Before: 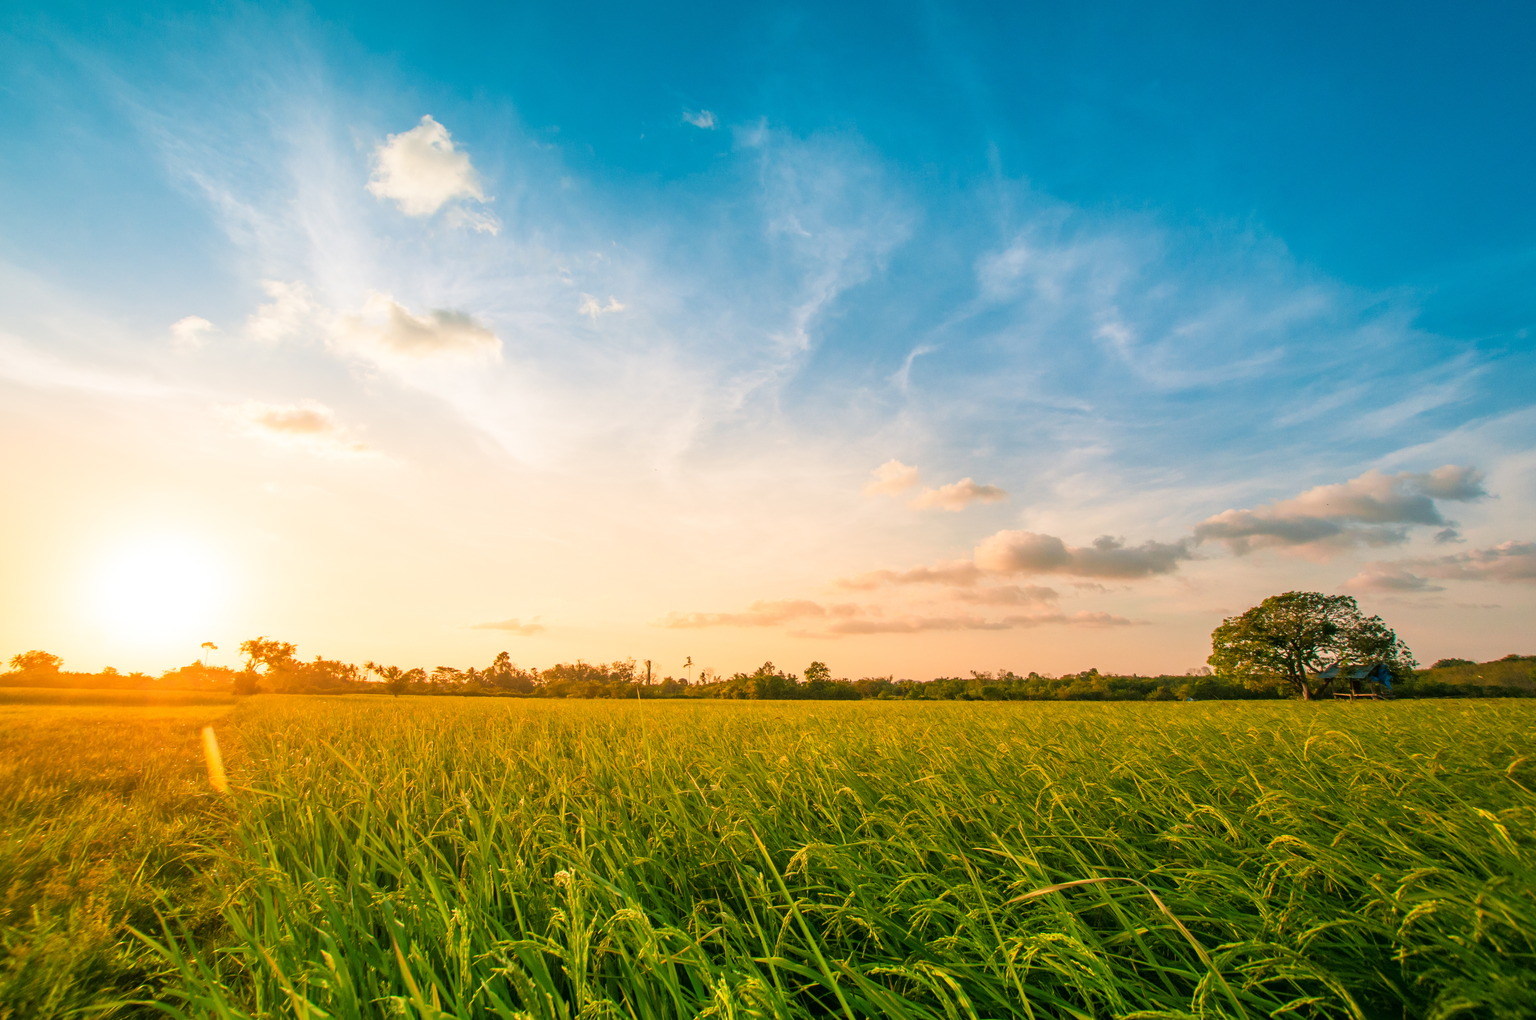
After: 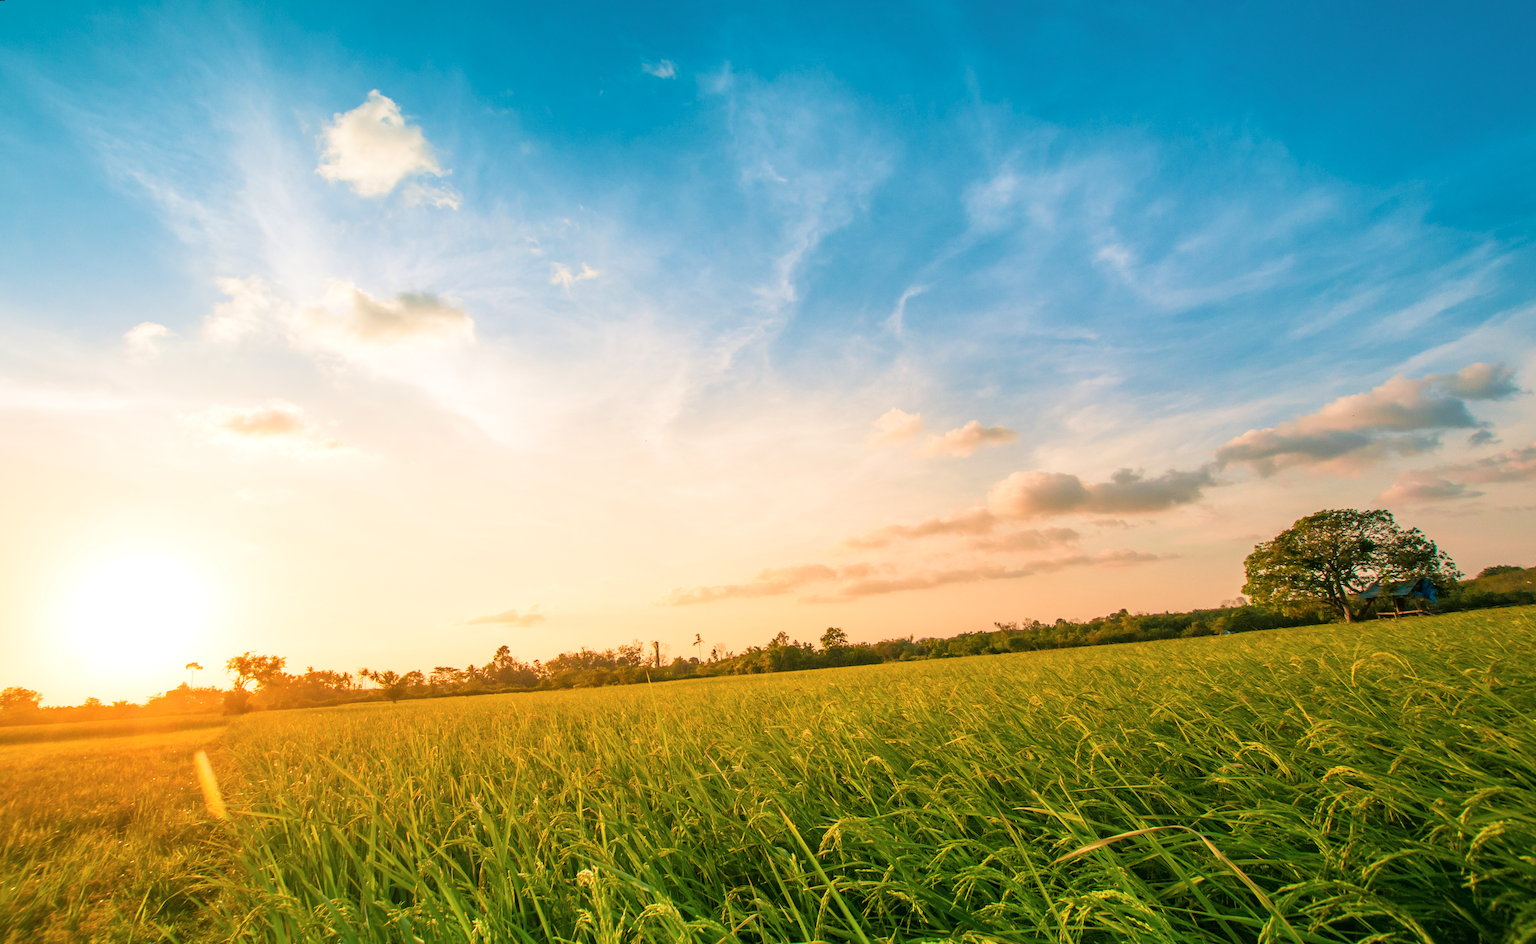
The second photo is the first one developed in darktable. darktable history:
rotate and perspective: rotation -5°, crop left 0.05, crop right 0.952, crop top 0.11, crop bottom 0.89
contrast brightness saturation: contrast 0.01, saturation -0.05
levels: levels [0, 0.492, 0.984]
velvia: on, module defaults
